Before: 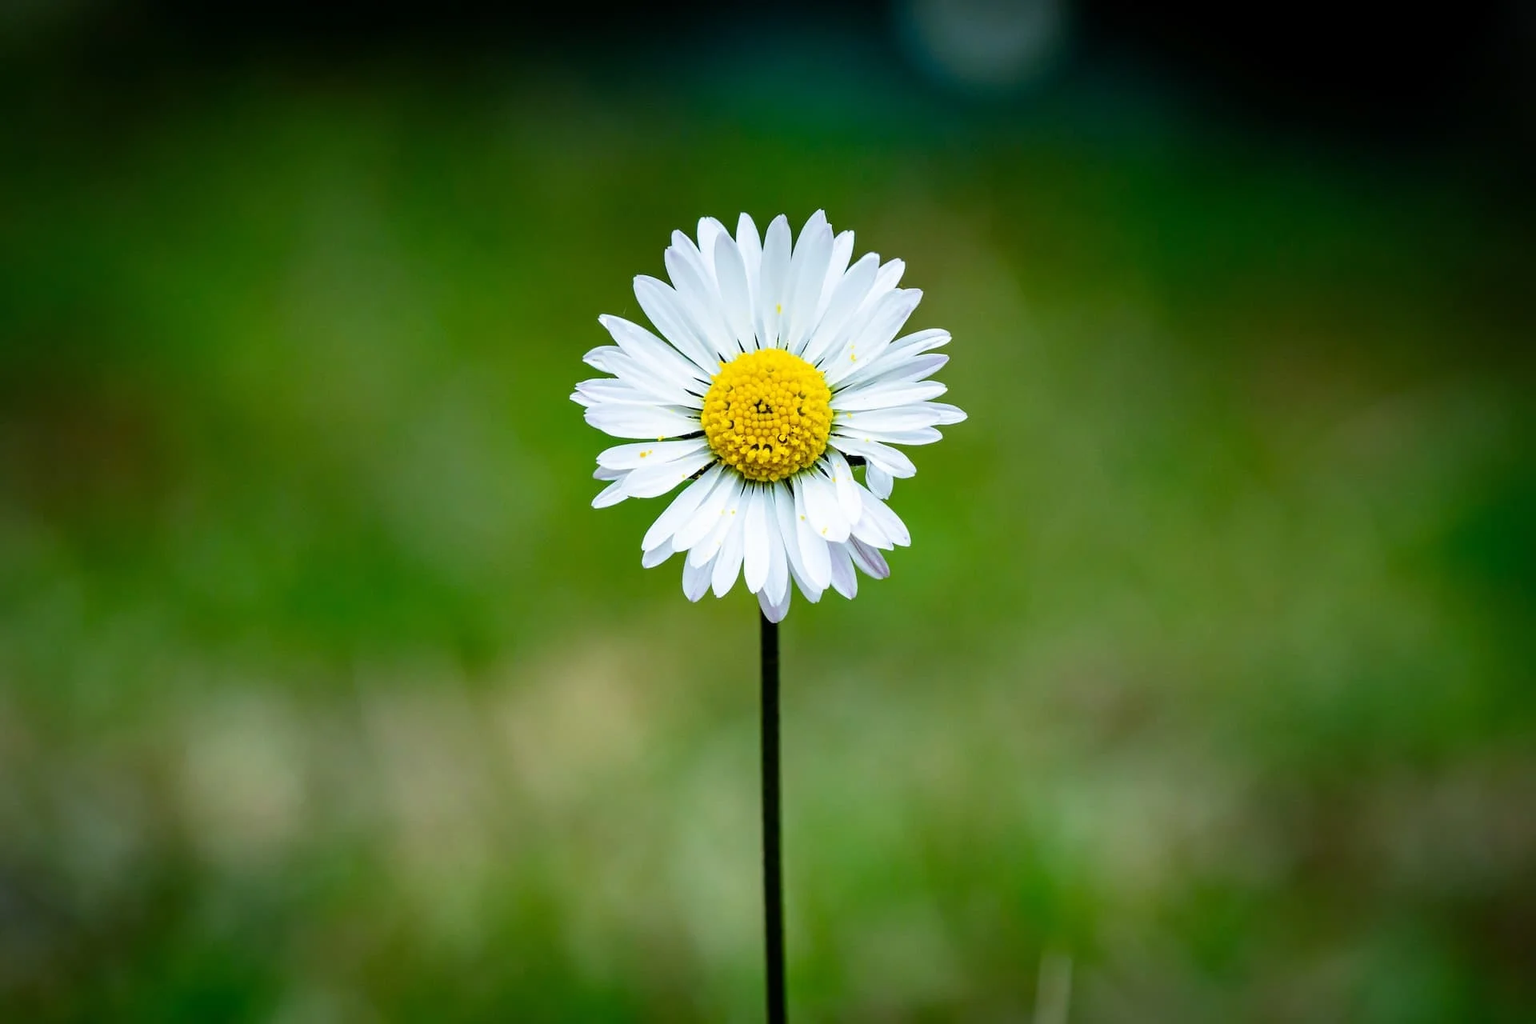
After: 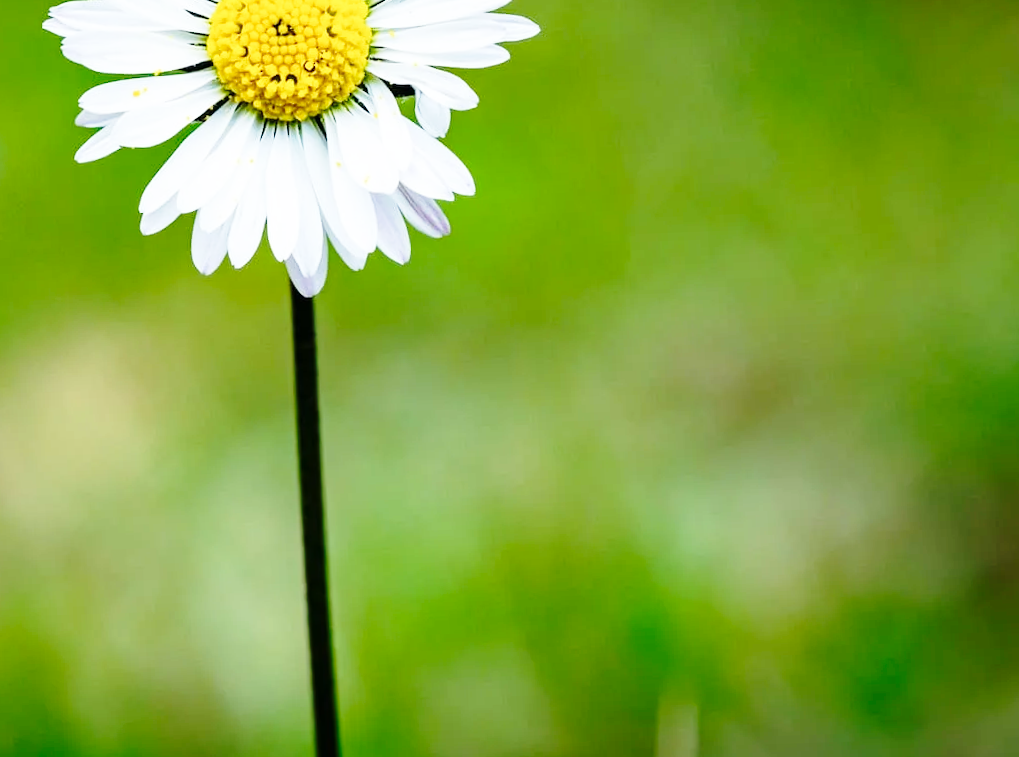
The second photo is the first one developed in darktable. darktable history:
base curve: curves: ch0 [(0, 0) (0.028, 0.03) (0.121, 0.232) (0.46, 0.748) (0.859, 0.968) (1, 1)], preserve colors none
rotate and perspective: rotation -2.22°, lens shift (horizontal) -0.022, automatic cropping off
color balance rgb: on, module defaults
crop: left 34.479%, top 38.822%, right 13.718%, bottom 5.172%
